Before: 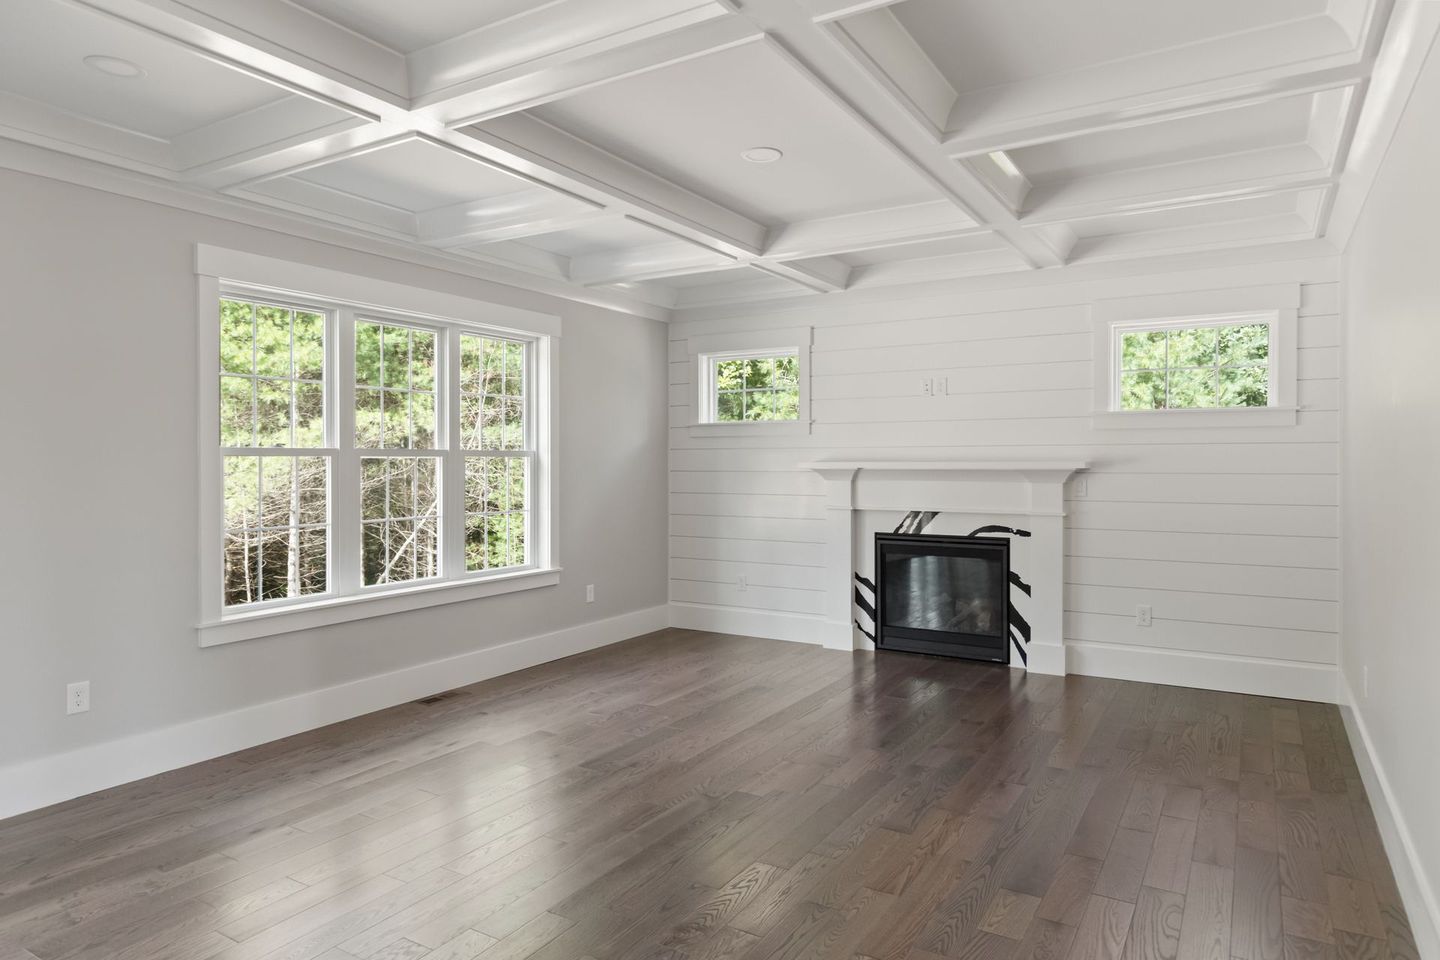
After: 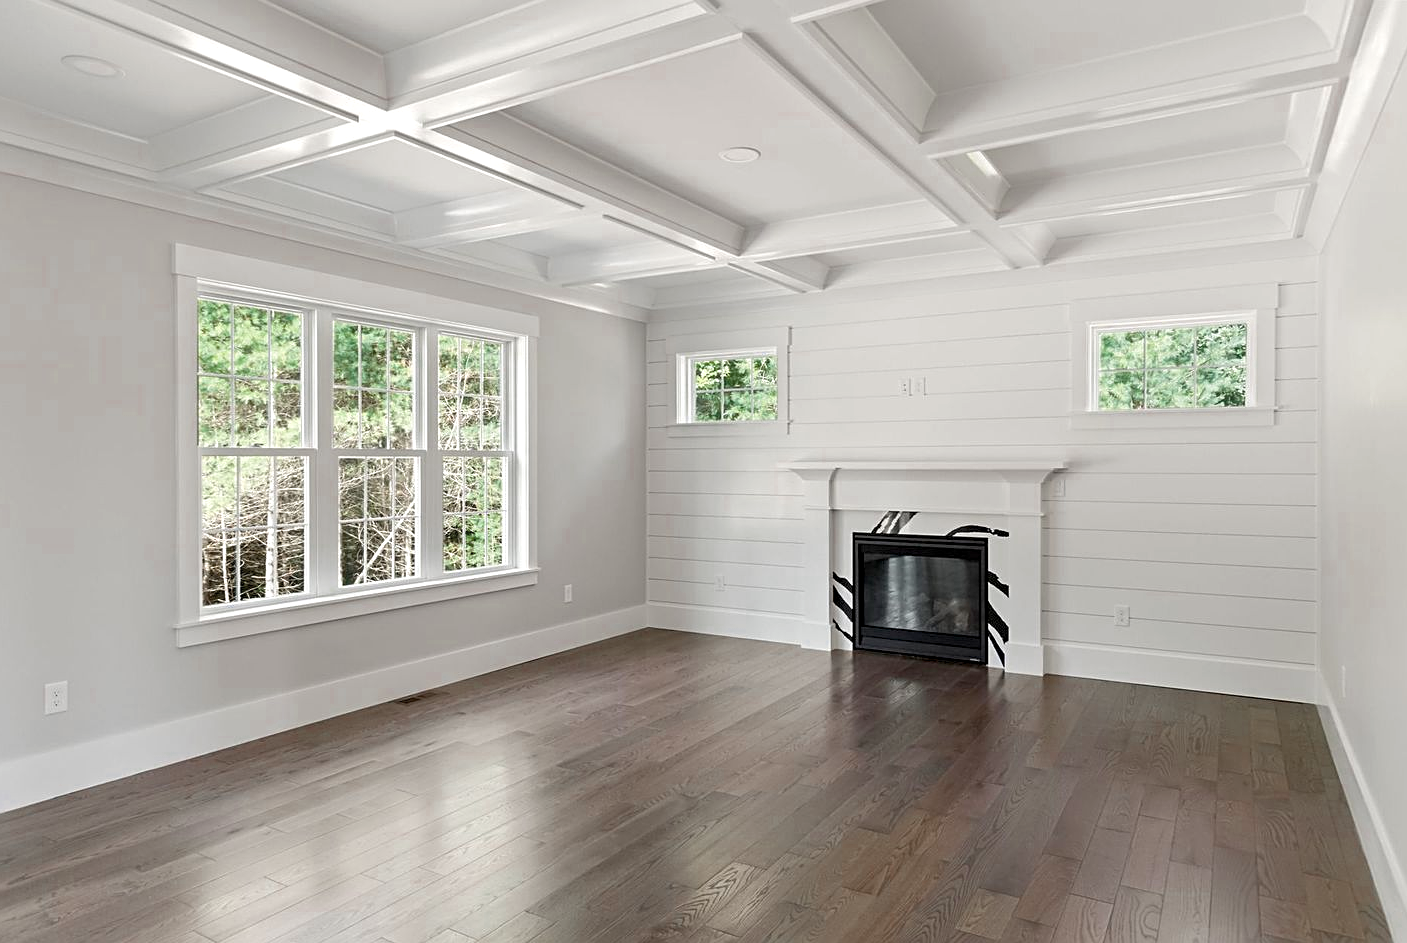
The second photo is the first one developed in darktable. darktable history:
sharpen: on, module defaults
color balance rgb: perceptual saturation grading › global saturation 40.709%, perceptual brilliance grading › global brilliance 2.796%
tone equalizer: edges refinement/feathering 500, mask exposure compensation -1.57 EV, preserve details no
crop and rotate: left 1.543%, right 0.728%, bottom 1.672%
exposure: black level correction 0.008, exposure 0.104 EV, compensate exposure bias true, compensate highlight preservation false
color zones: curves: ch0 [(0, 0.5) (0.125, 0.4) (0.25, 0.5) (0.375, 0.4) (0.5, 0.4) (0.625, 0.35) (0.75, 0.35) (0.875, 0.5)]; ch1 [(0, 0.35) (0.125, 0.45) (0.25, 0.35) (0.375, 0.35) (0.5, 0.35) (0.625, 0.35) (0.75, 0.45) (0.875, 0.35)]; ch2 [(0, 0.6) (0.125, 0.5) (0.25, 0.5) (0.375, 0.6) (0.5, 0.6) (0.625, 0.5) (0.75, 0.5) (0.875, 0.5)], mix 26.5%
